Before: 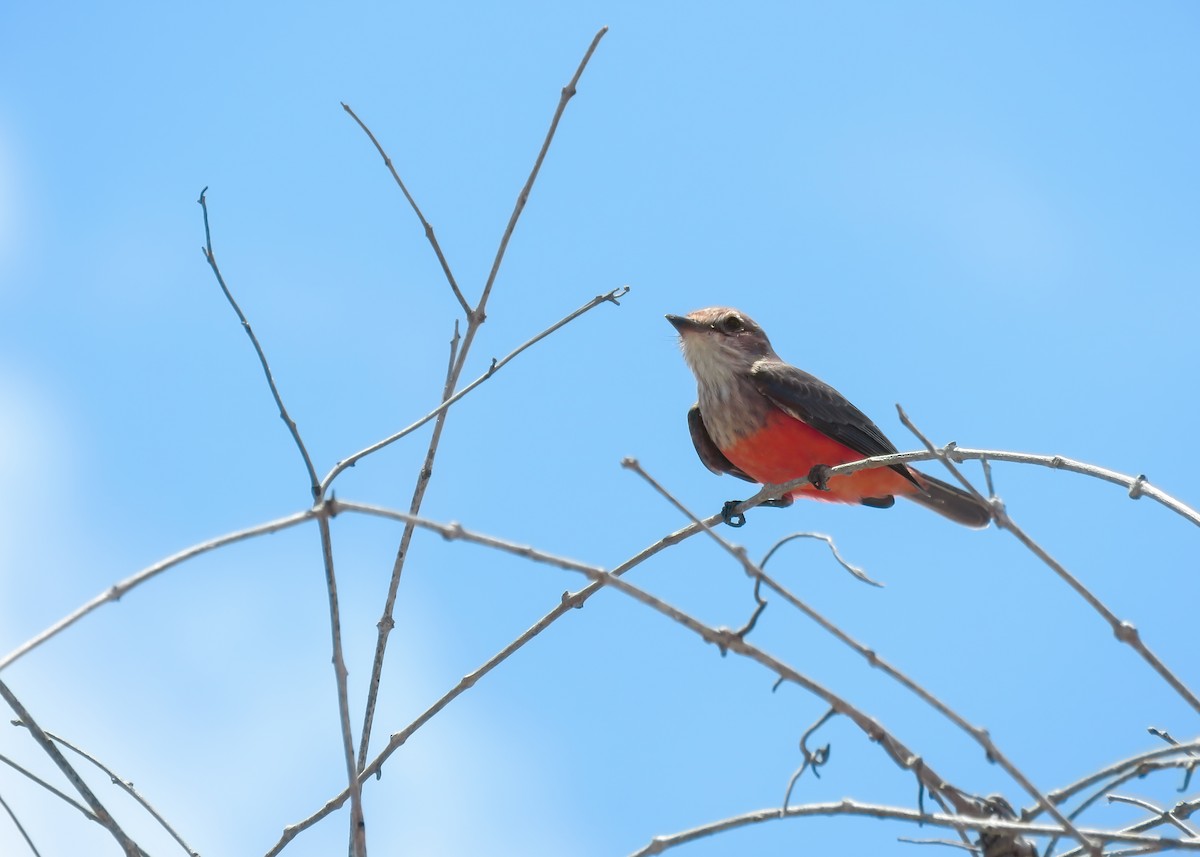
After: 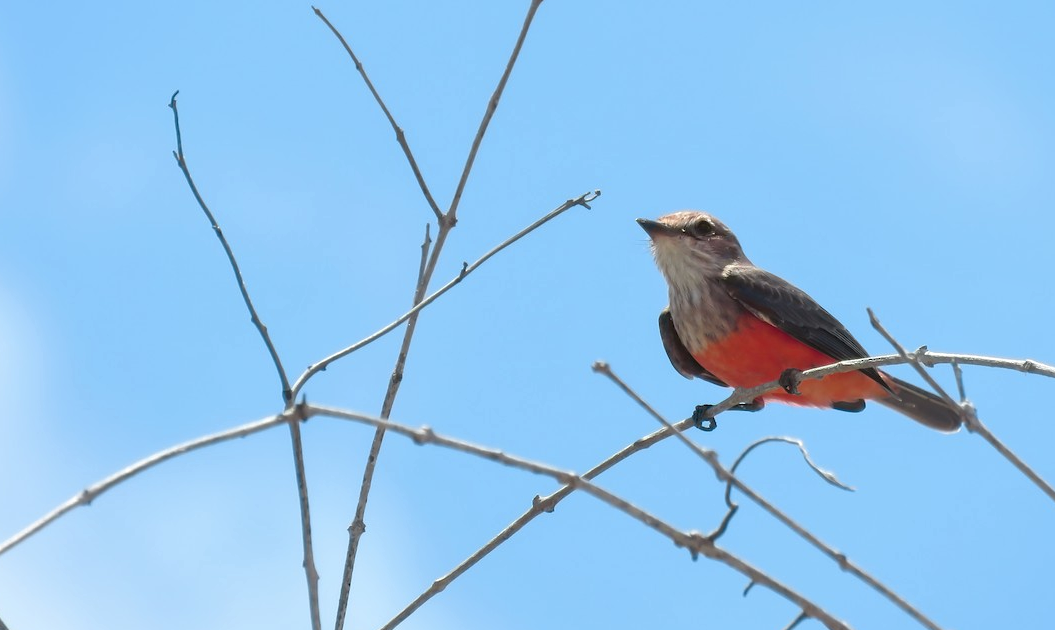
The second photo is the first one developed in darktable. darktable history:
bloom: size 13.65%, threshold 98.39%, strength 4.82%
local contrast: mode bilateral grid, contrast 20, coarseness 50, detail 120%, midtone range 0.2
crop and rotate: left 2.425%, top 11.305%, right 9.6%, bottom 15.08%
